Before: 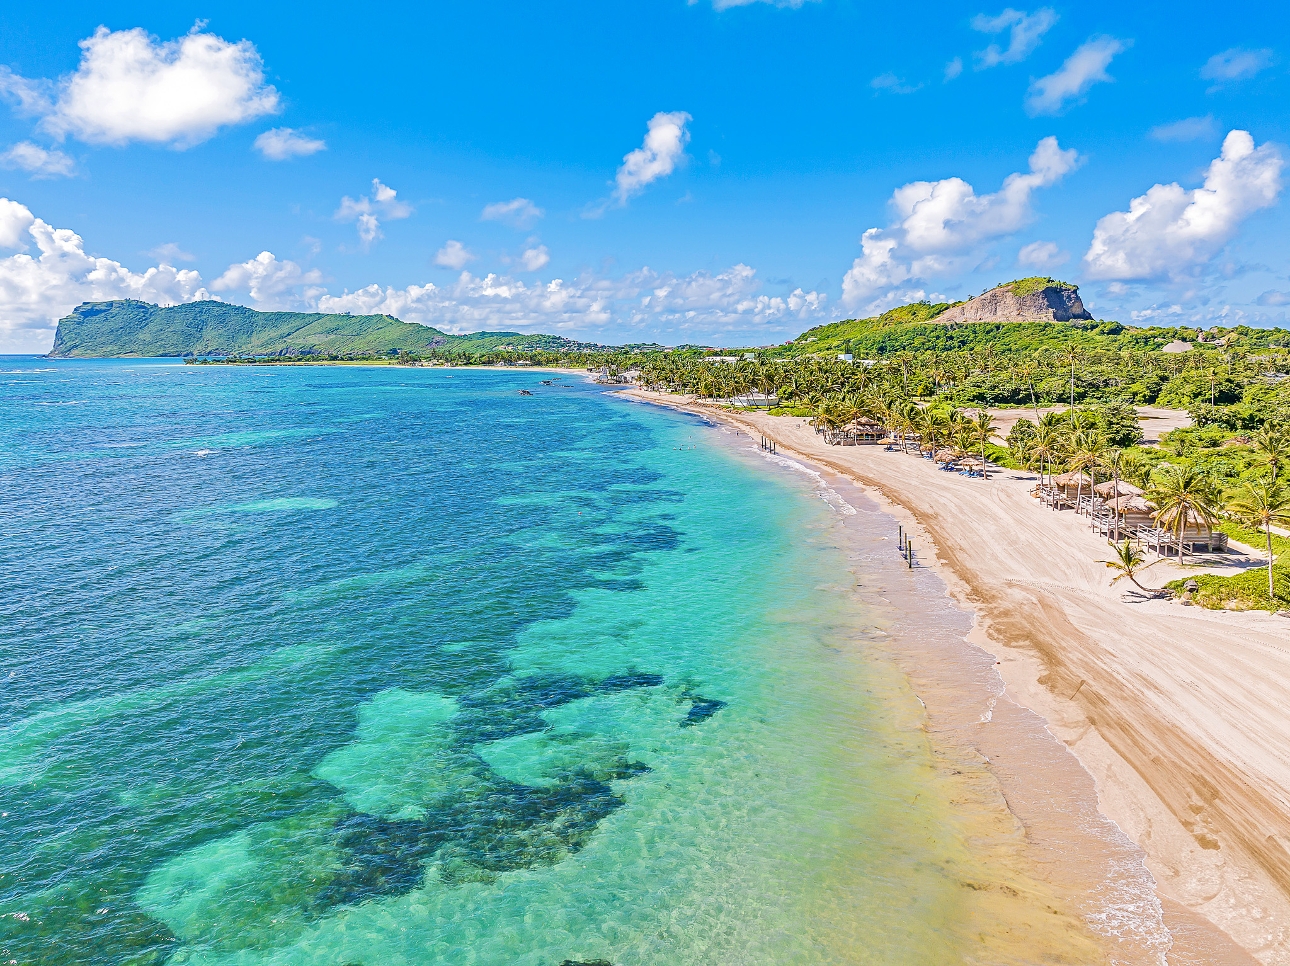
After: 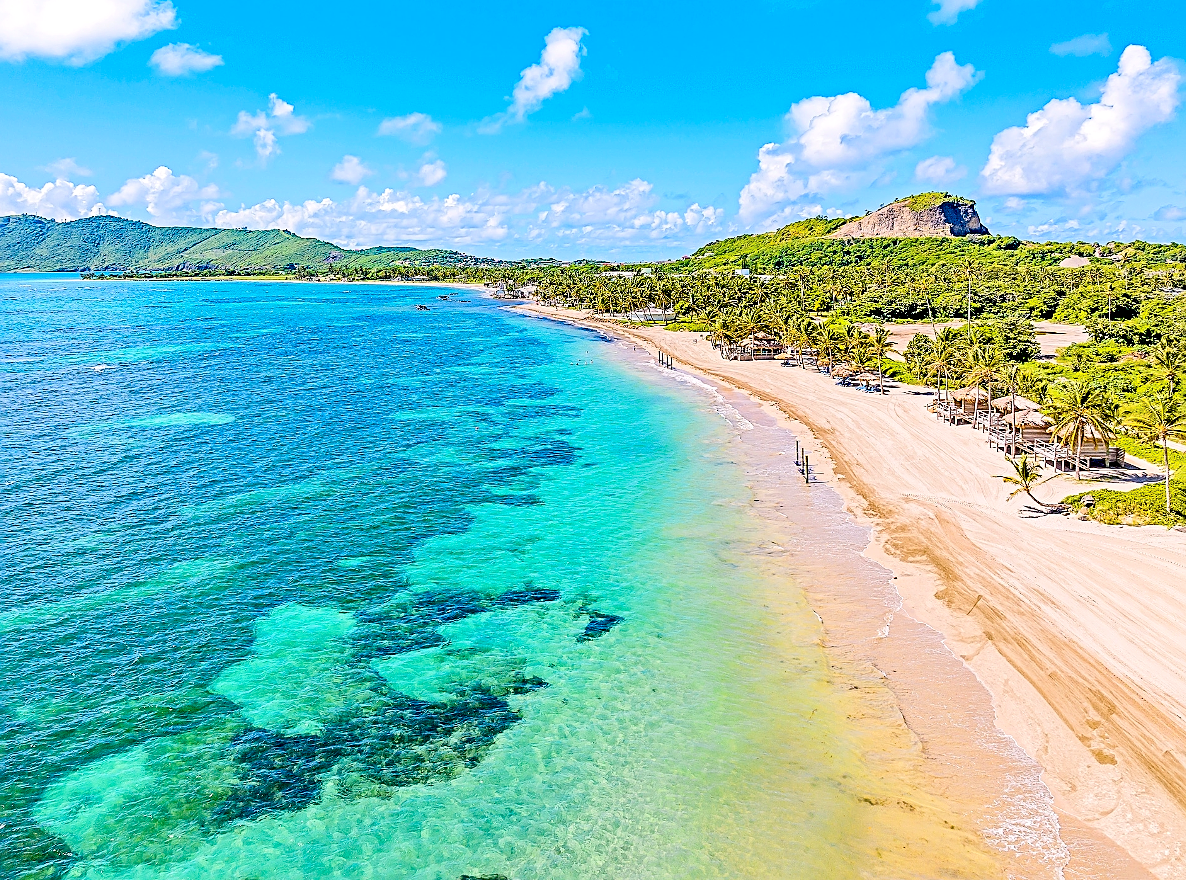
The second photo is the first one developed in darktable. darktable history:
exposure: black level correction 0.029, exposure -0.078 EV, compensate highlight preservation false
color balance rgb: highlights gain › chroma 0.258%, highlights gain › hue 331.9°, linear chroma grading › global chroma 19.731%, perceptual saturation grading › global saturation -11.164%, perceptual brilliance grading › global brilliance 3.128%, global vibrance 20%
tone curve: curves: ch0 [(0, 0) (0.004, 0.001) (0.133, 0.112) (0.325, 0.362) (0.832, 0.893) (1, 1)], color space Lab, independent channels, preserve colors none
crop and rotate: left 8.024%, top 8.898%
sharpen: on, module defaults
